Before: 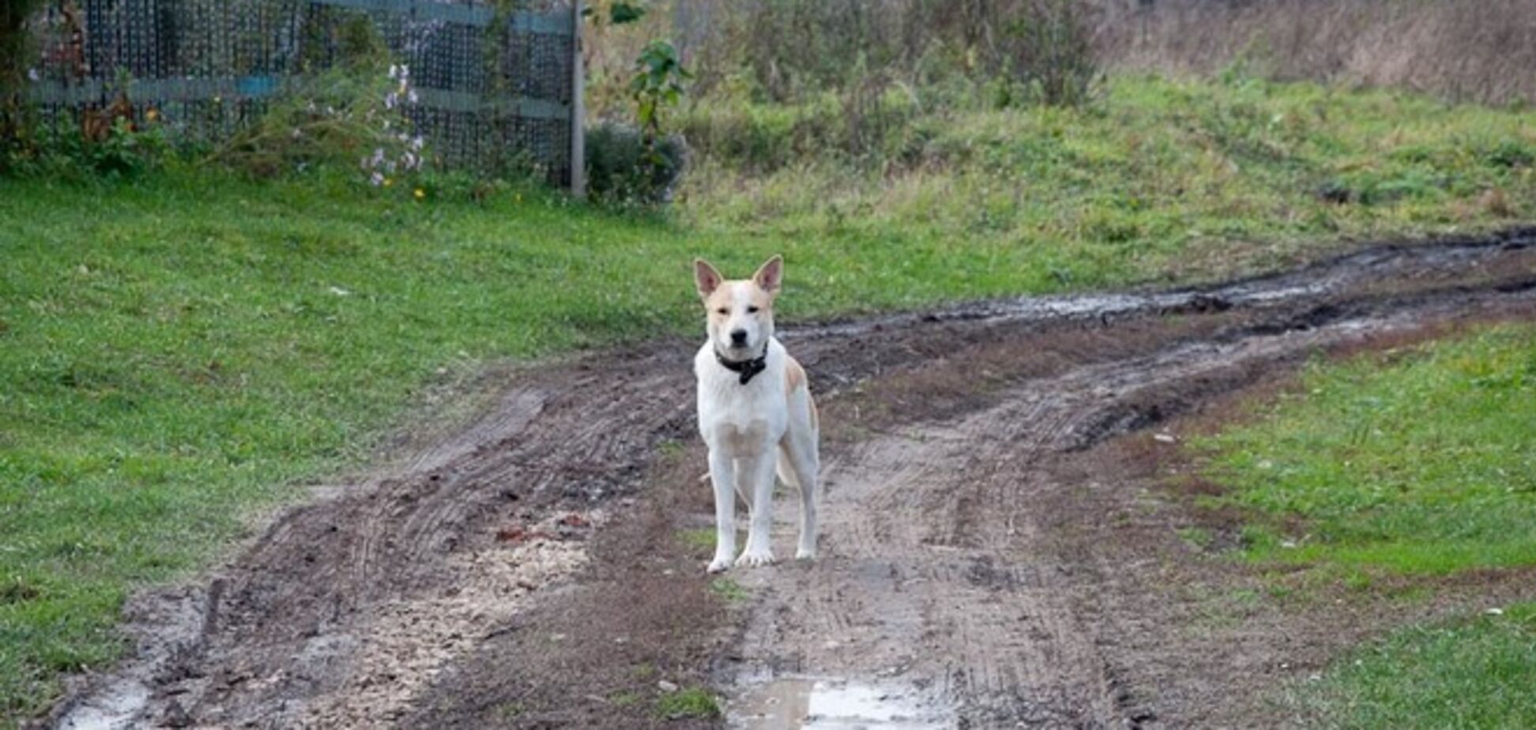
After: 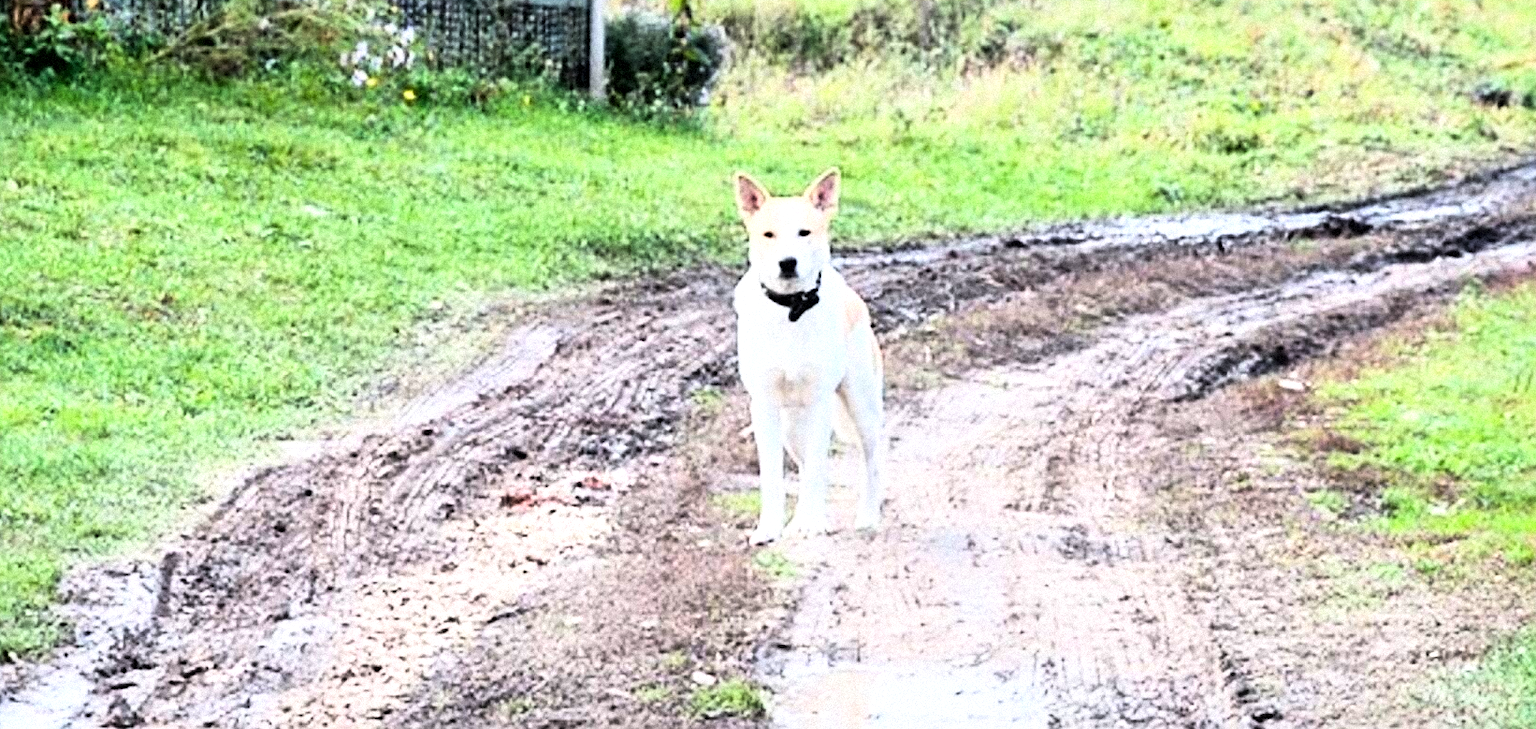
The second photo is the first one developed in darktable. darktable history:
local contrast: mode bilateral grid, contrast 20, coarseness 50, detail 140%, midtone range 0.2
crop and rotate: left 4.842%, top 15.51%, right 10.668%
sharpen: on, module defaults
exposure: black level correction 0, exposure 0.5 EV, compensate exposure bias true, compensate highlight preservation false
rgb curve: curves: ch0 [(0, 0) (0.21, 0.15) (0.24, 0.21) (0.5, 0.75) (0.75, 0.96) (0.89, 0.99) (1, 1)]; ch1 [(0, 0.02) (0.21, 0.13) (0.25, 0.2) (0.5, 0.67) (0.75, 0.9) (0.89, 0.97) (1, 1)]; ch2 [(0, 0.02) (0.21, 0.13) (0.25, 0.2) (0.5, 0.67) (0.75, 0.9) (0.89, 0.97) (1, 1)], compensate middle gray true
grain: mid-tones bias 0%
